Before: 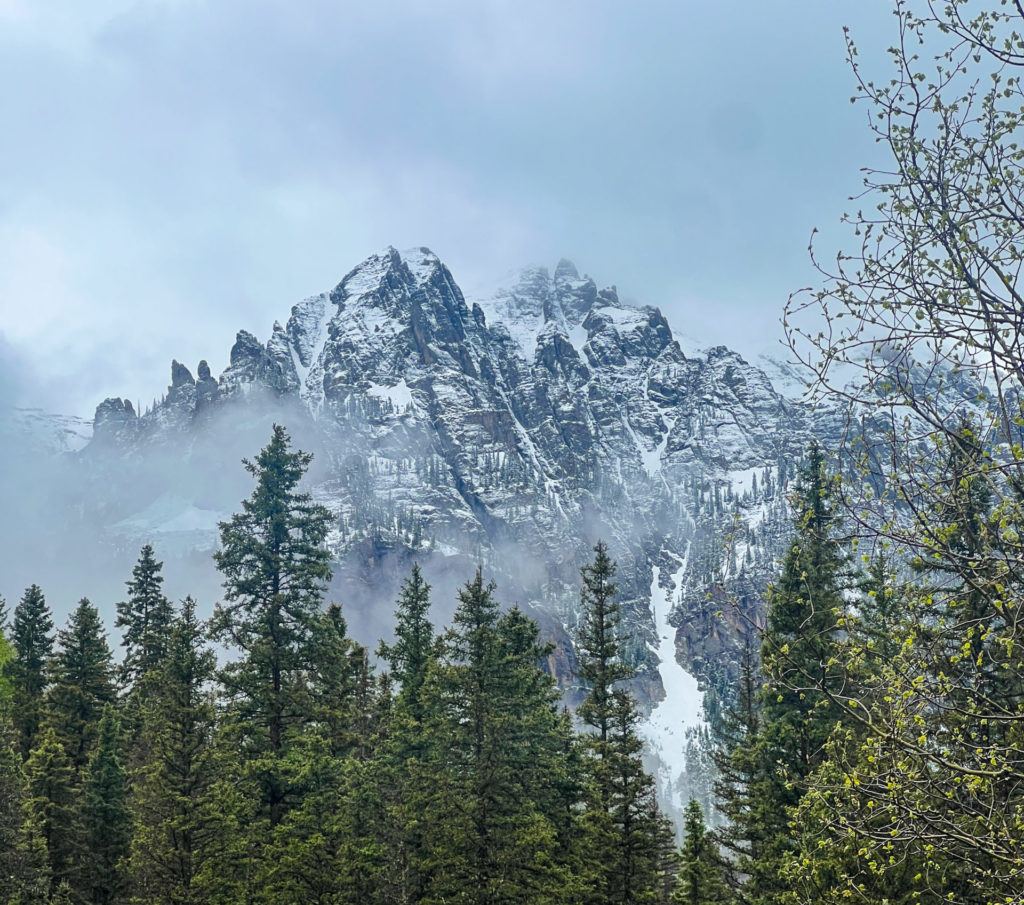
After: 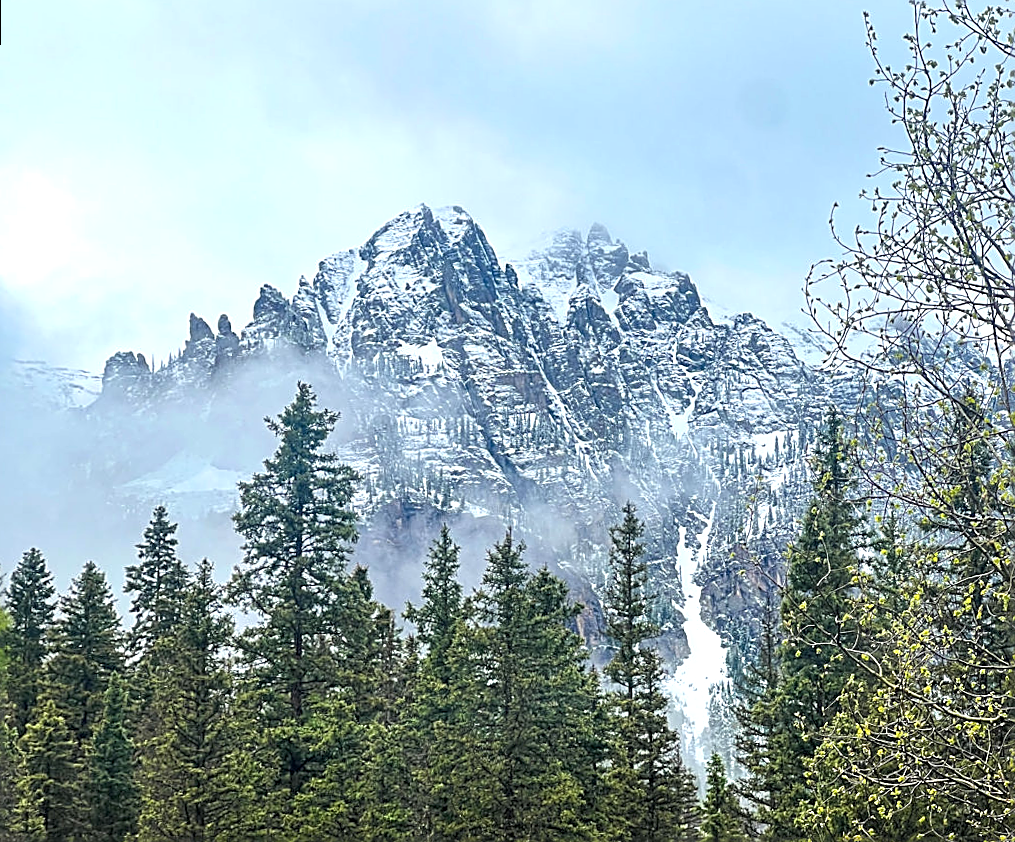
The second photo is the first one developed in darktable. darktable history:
exposure: exposure 0.574 EV, compensate highlight preservation false
rotate and perspective: rotation 0.679°, lens shift (horizontal) 0.136, crop left 0.009, crop right 0.991, crop top 0.078, crop bottom 0.95
sharpen: amount 0.901
